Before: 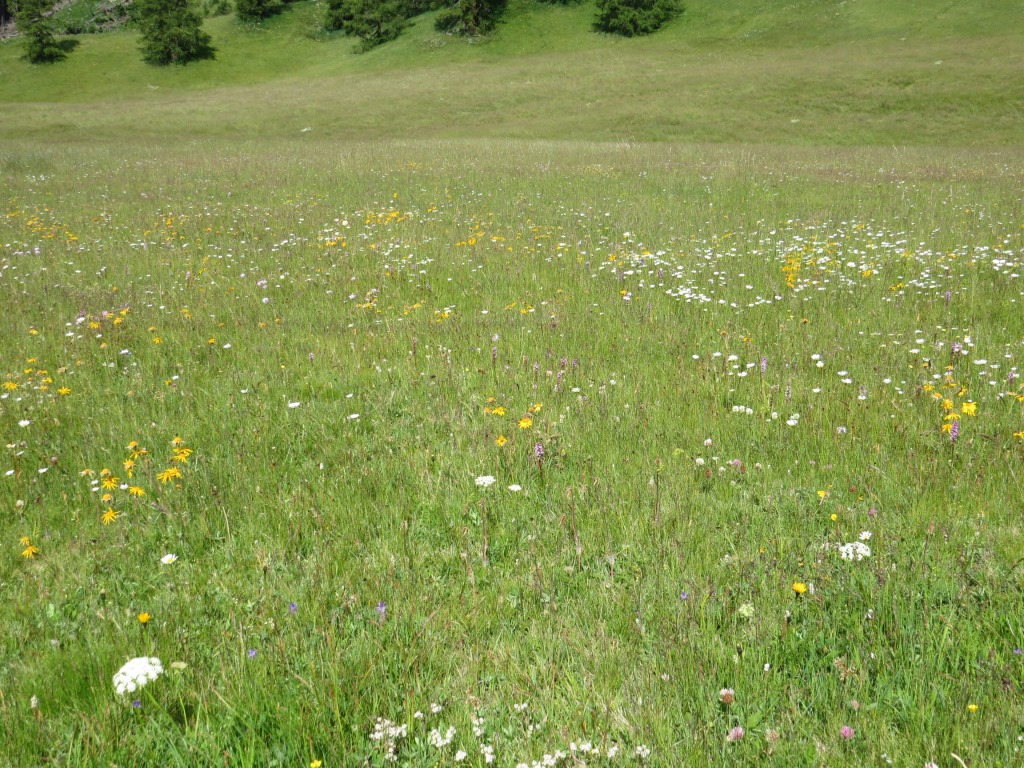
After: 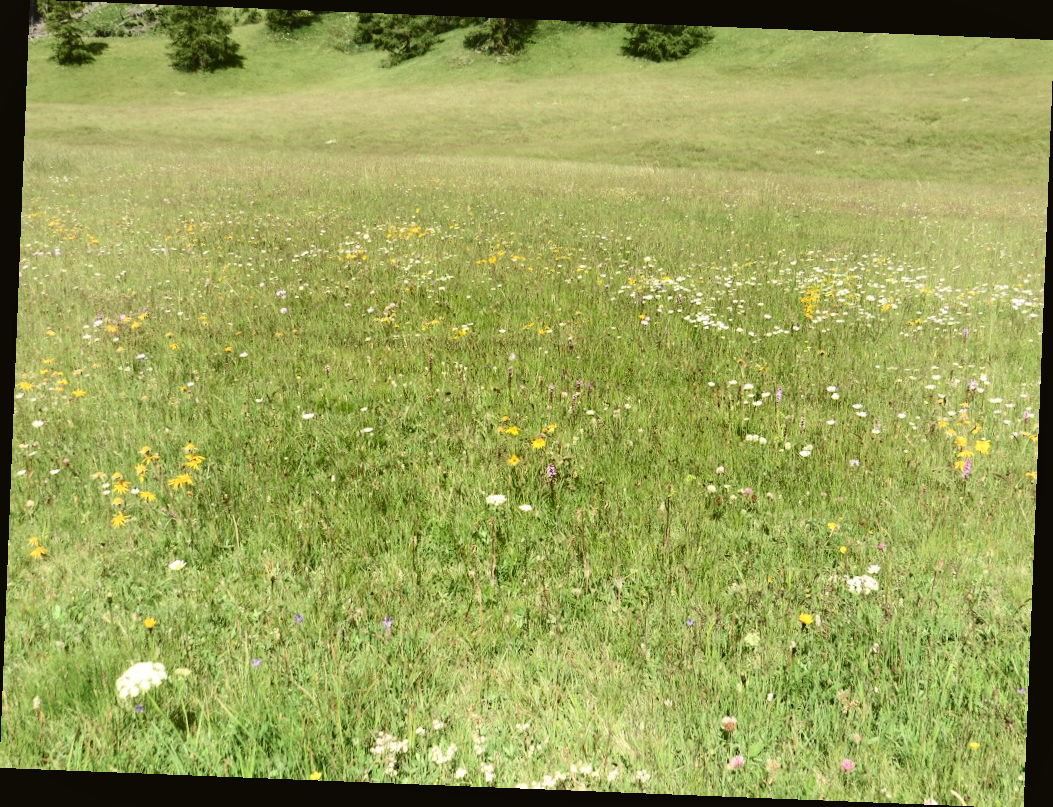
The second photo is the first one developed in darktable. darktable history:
tone curve: curves: ch0 [(0, 0.026) (0.184, 0.172) (0.391, 0.468) (0.446, 0.56) (0.605, 0.758) (0.831, 0.931) (0.992, 1)]; ch1 [(0, 0) (0.437, 0.447) (0.501, 0.502) (0.538, 0.539) (0.574, 0.589) (0.617, 0.64) (0.699, 0.749) (0.859, 0.919) (1, 1)]; ch2 [(0, 0) (0.33, 0.301) (0.421, 0.443) (0.447, 0.482) (0.499, 0.509) (0.538, 0.564) (0.585, 0.615) (0.664, 0.664) (1, 1)], color space Lab, independent channels, preserve colors none
tone equalizer: on, module defaults
rotate and perspective: rotation 2.27°, automatic cropping off
shadows and highlights: radius 108.52, shadows 40.68, highlights -72.88, low approximation 0.01, soften with gaussian
